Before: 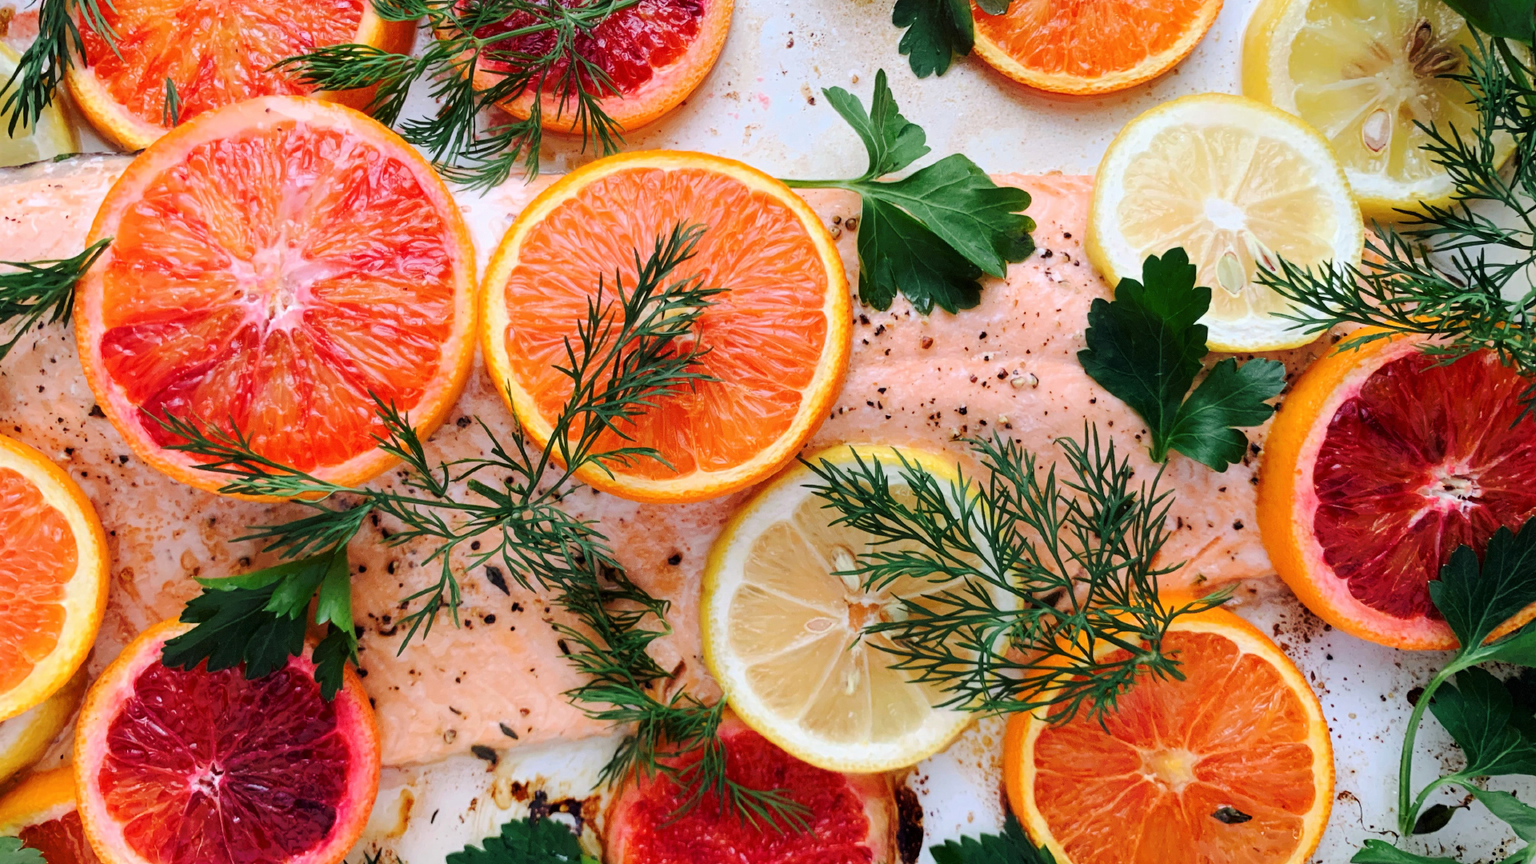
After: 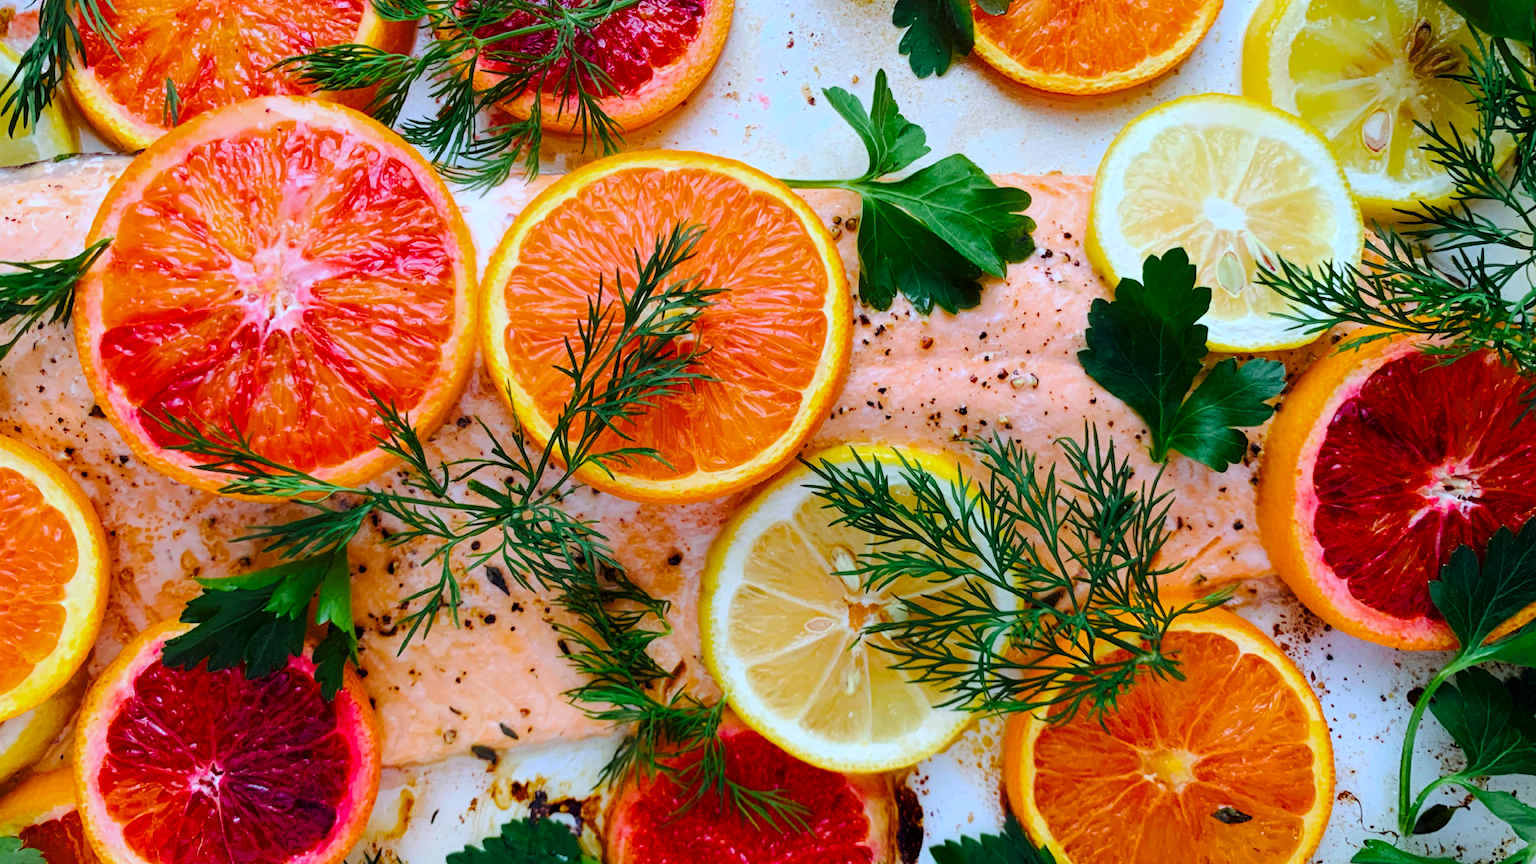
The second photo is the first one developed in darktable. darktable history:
color balance rgb: linear chroma grading › global chroma 15%, perceptual saturation grading › global saturation 30%
white balance: red 0.925, blue 1.046
